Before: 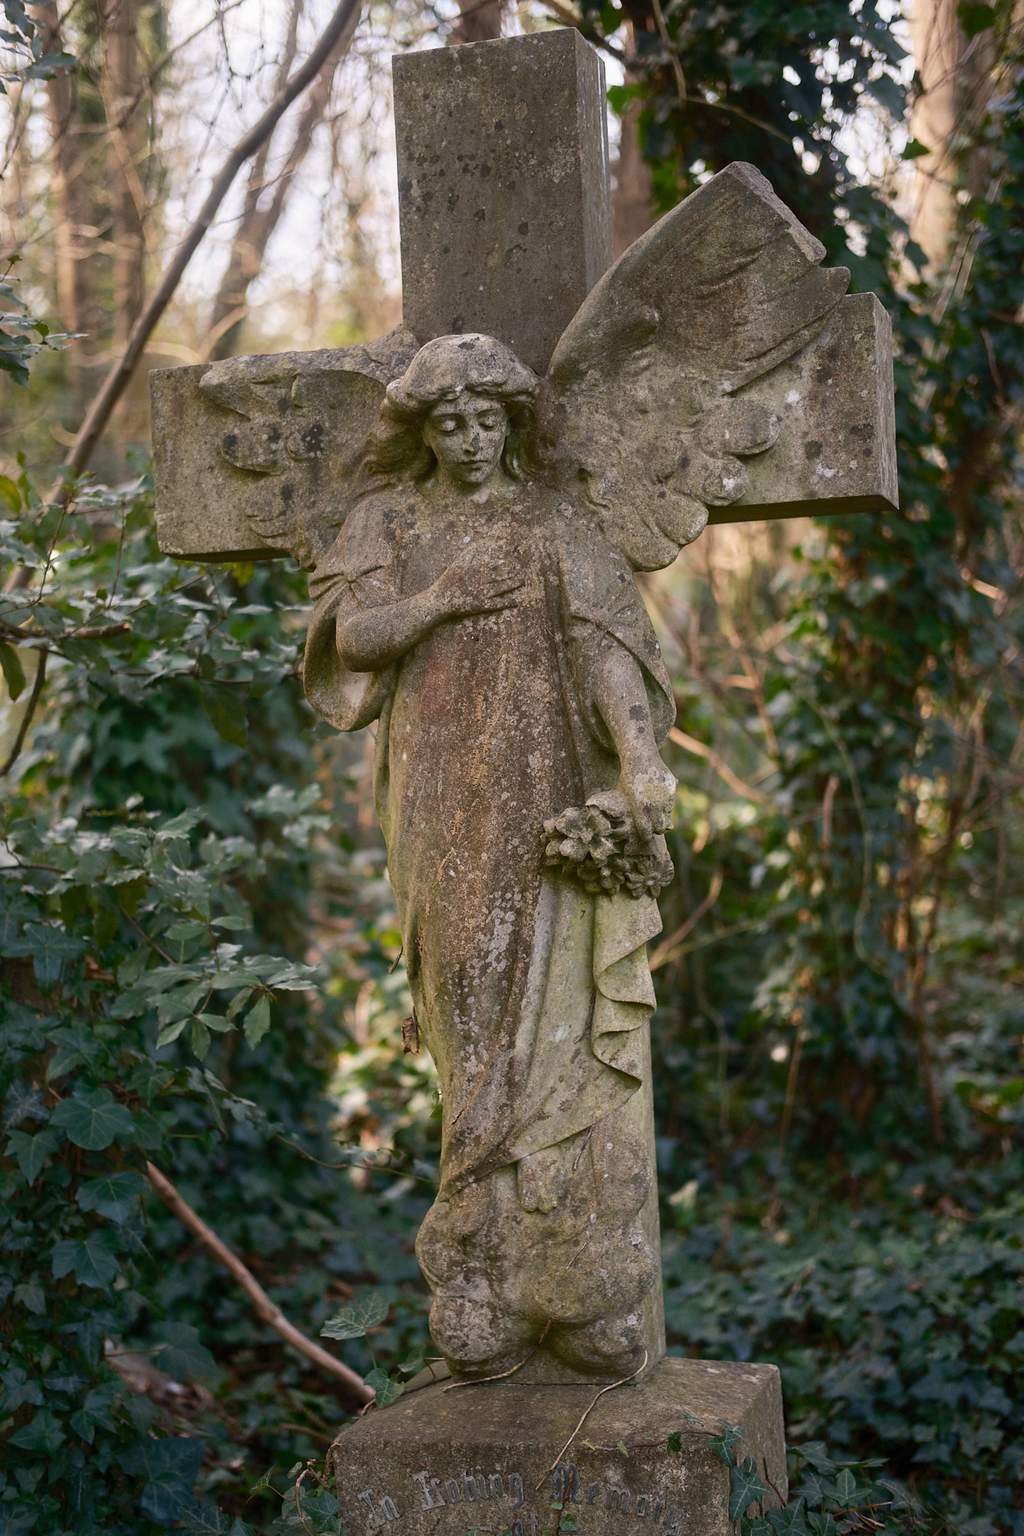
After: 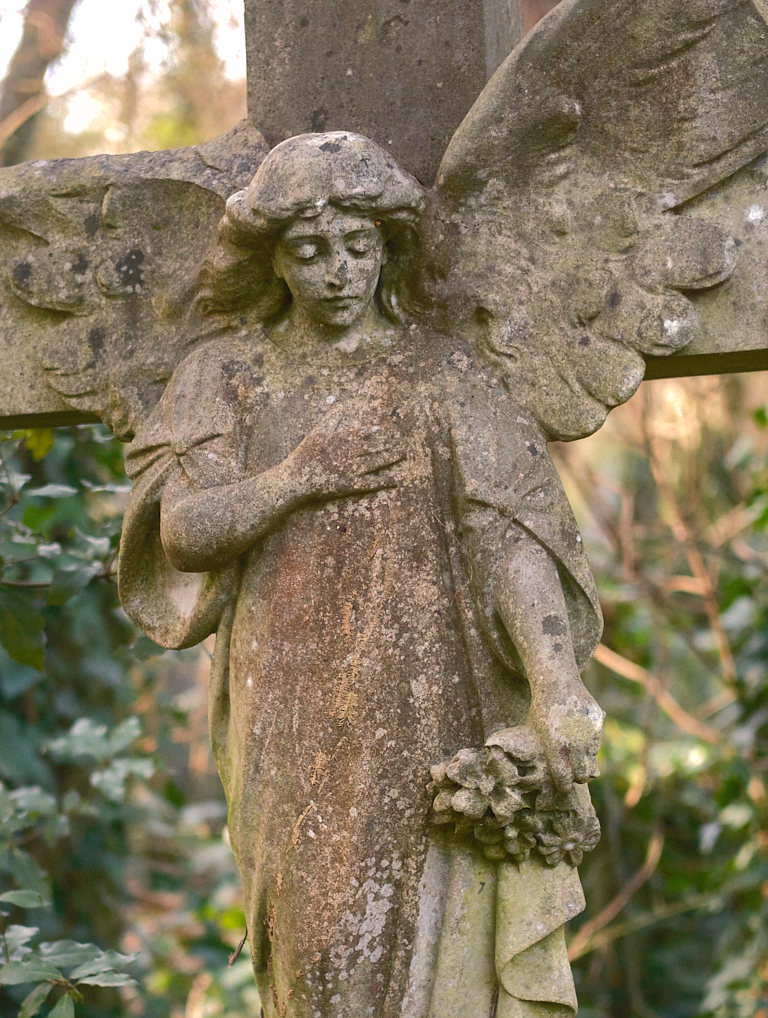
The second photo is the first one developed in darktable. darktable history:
crop: left 20.822%, top 15.189%, right 21.514%, bottom 33.865%
exposure: exposure 0.569 EV, compensate highlight preservation false
shadows and highlights: shadows 39.43, highlights -60.02
